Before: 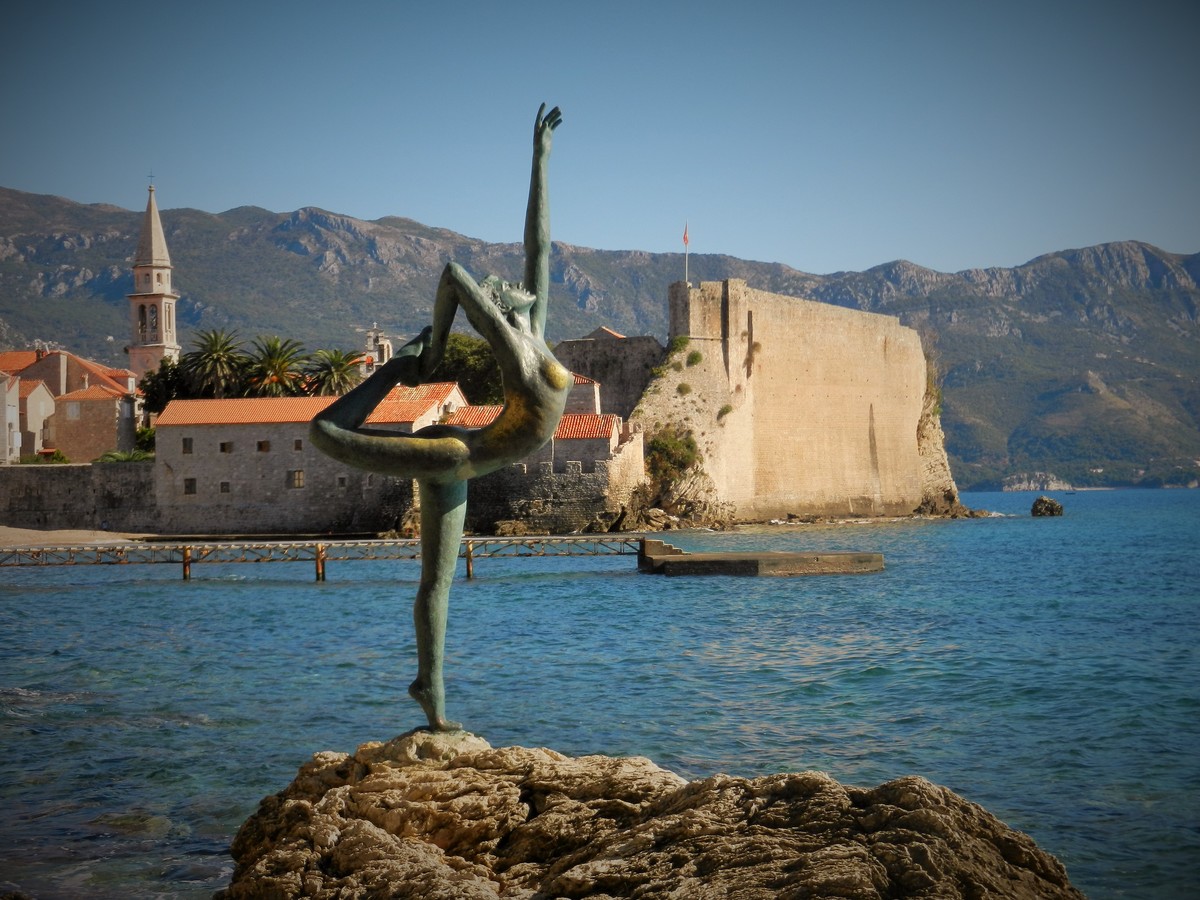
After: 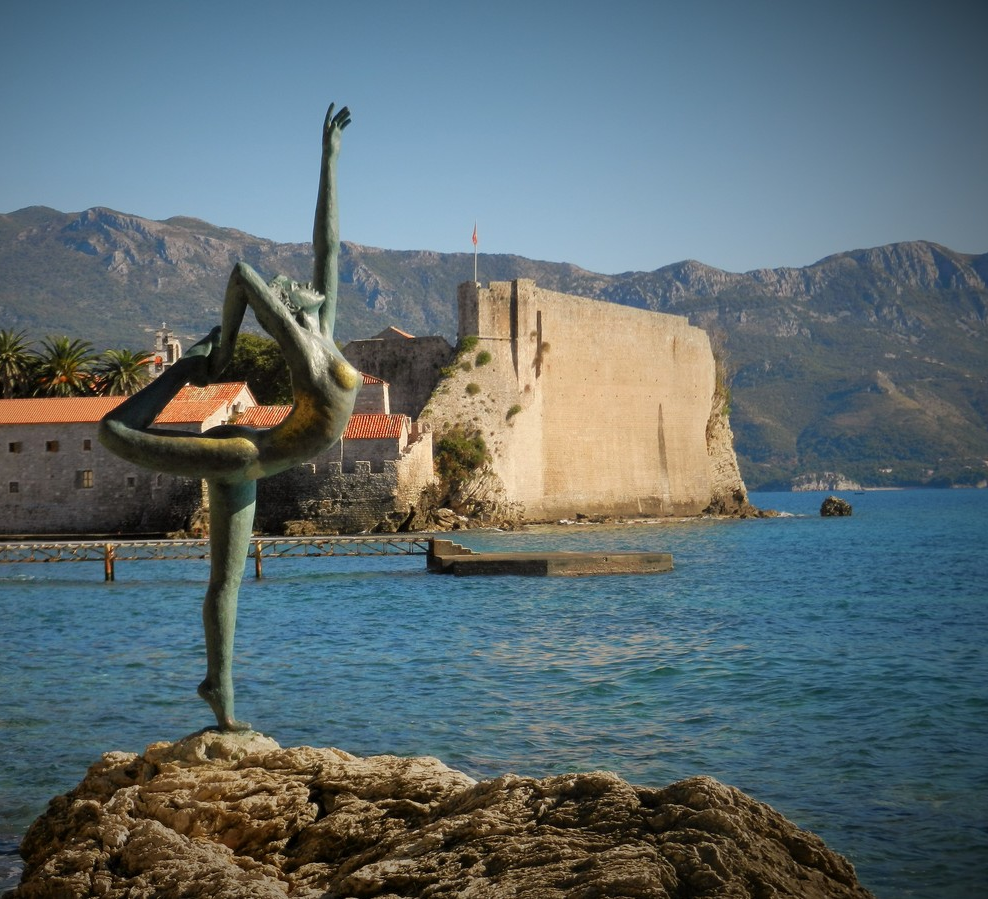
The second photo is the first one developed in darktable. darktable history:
crop: left 17.629%, bottom 0.042%
